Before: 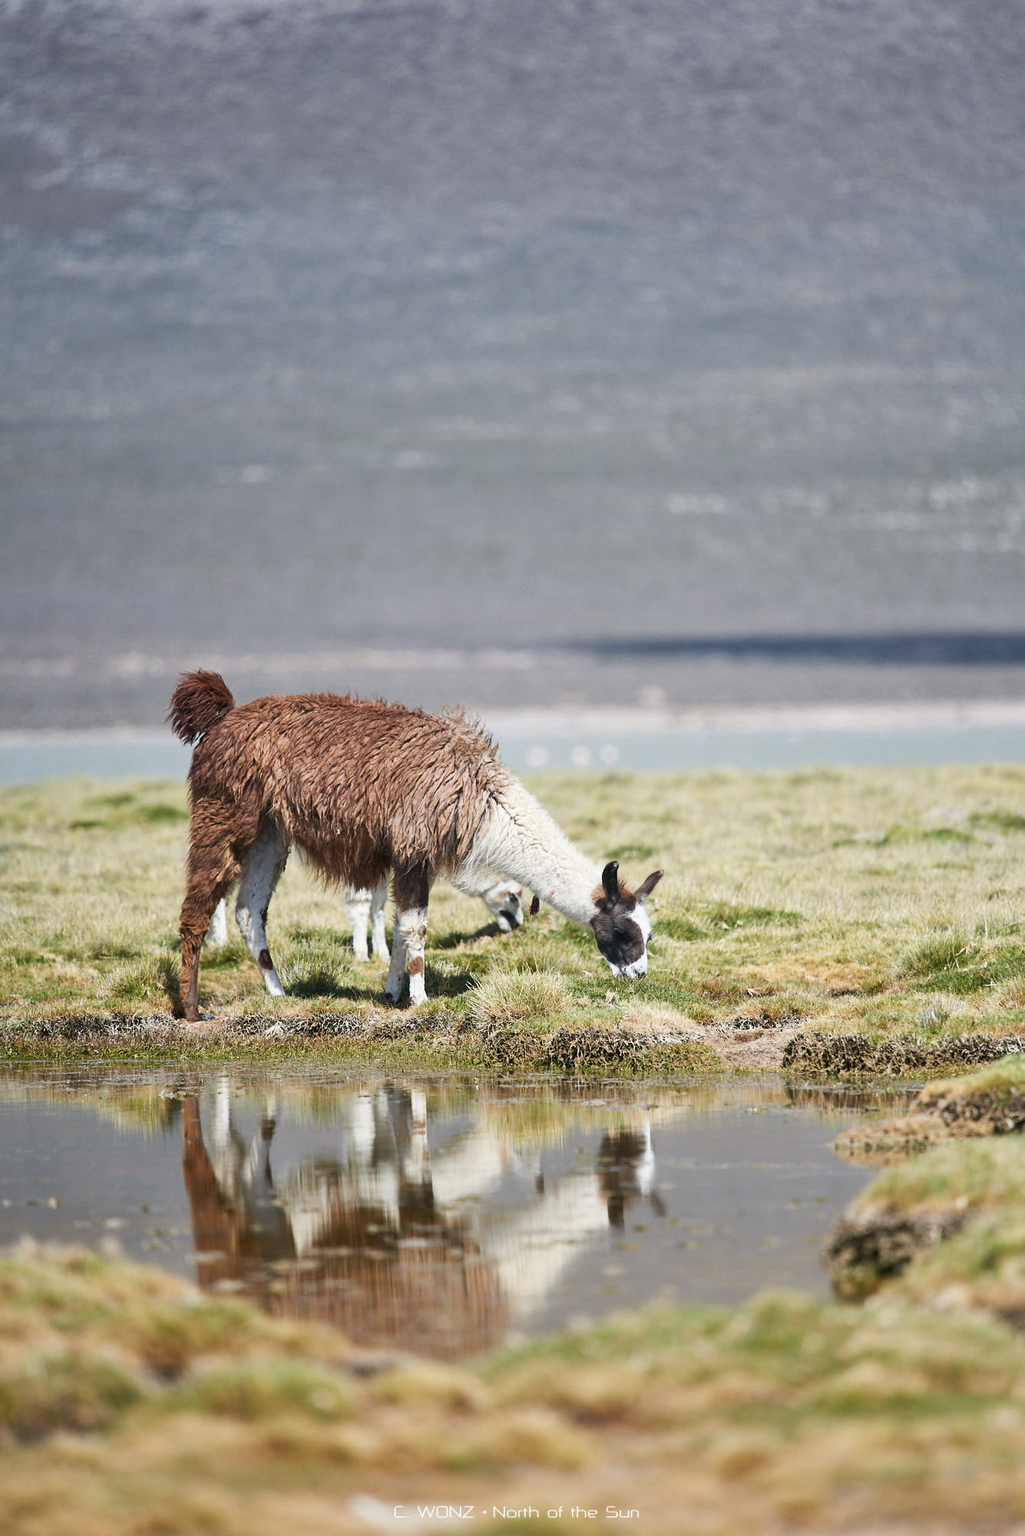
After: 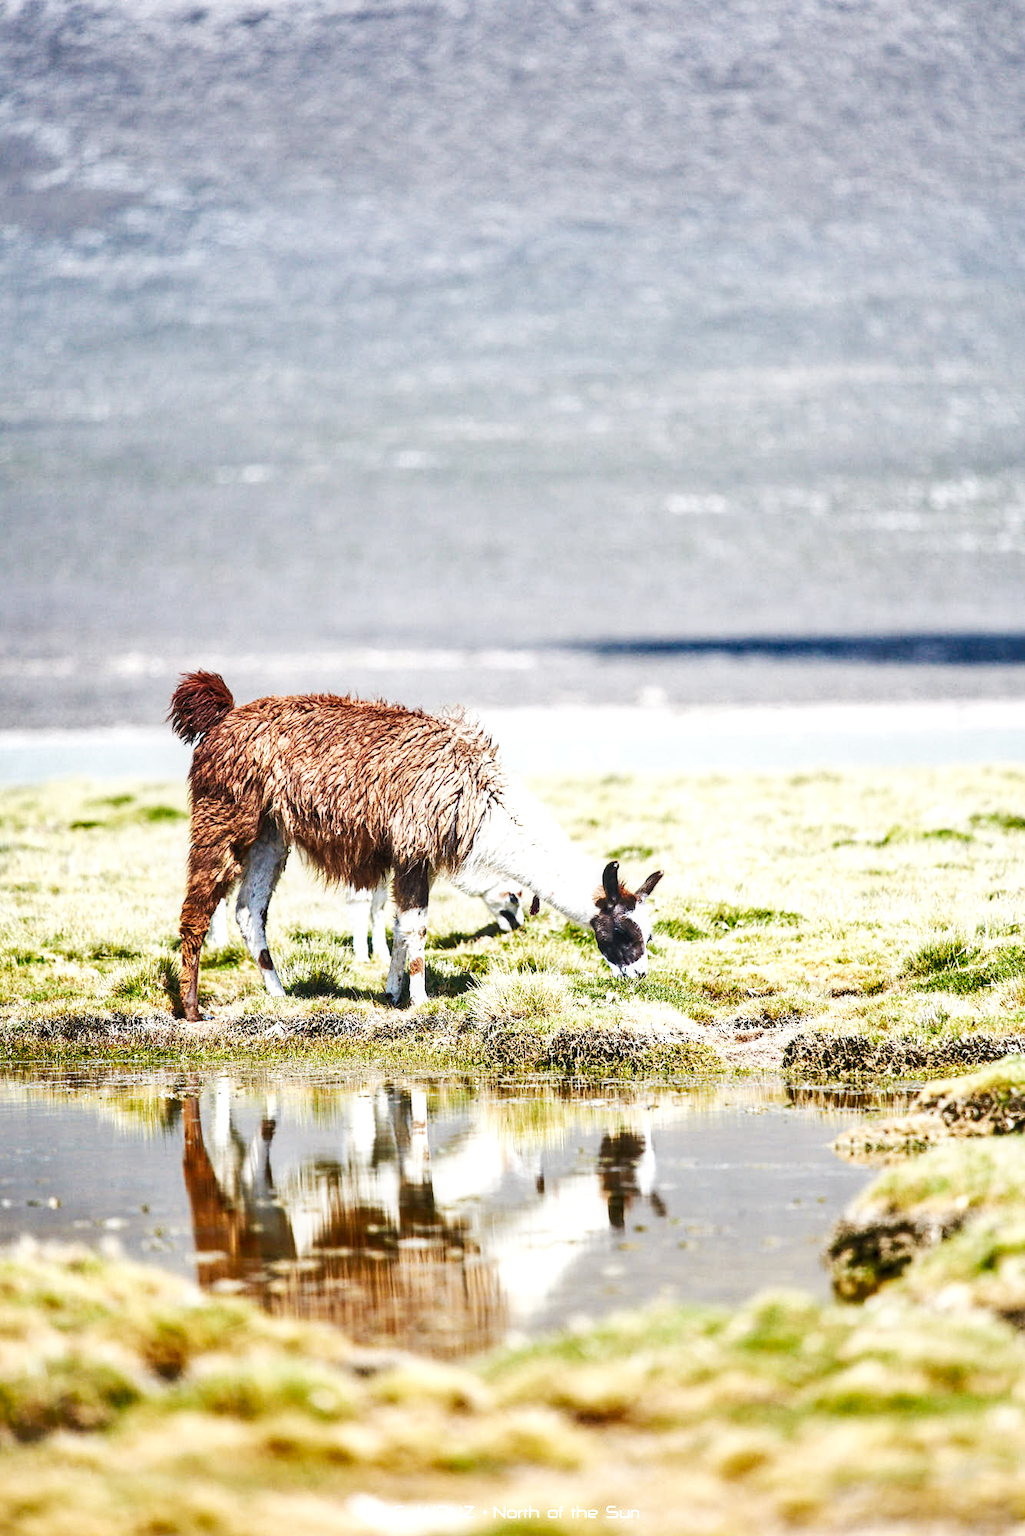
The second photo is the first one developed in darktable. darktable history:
shadows and highlights: shadows 12, white point adjustment 1.2, soften with gaussian
base curve: curves: ch0 [(0, 0) (0.007, 0.004) (0.027, 0.03) (0.046, 0.07) (0.207, 0.54) (0.442, 0.872) (0.673, 0.972) (1, 1)], preserve colors none
local contrast: on, module defaults
